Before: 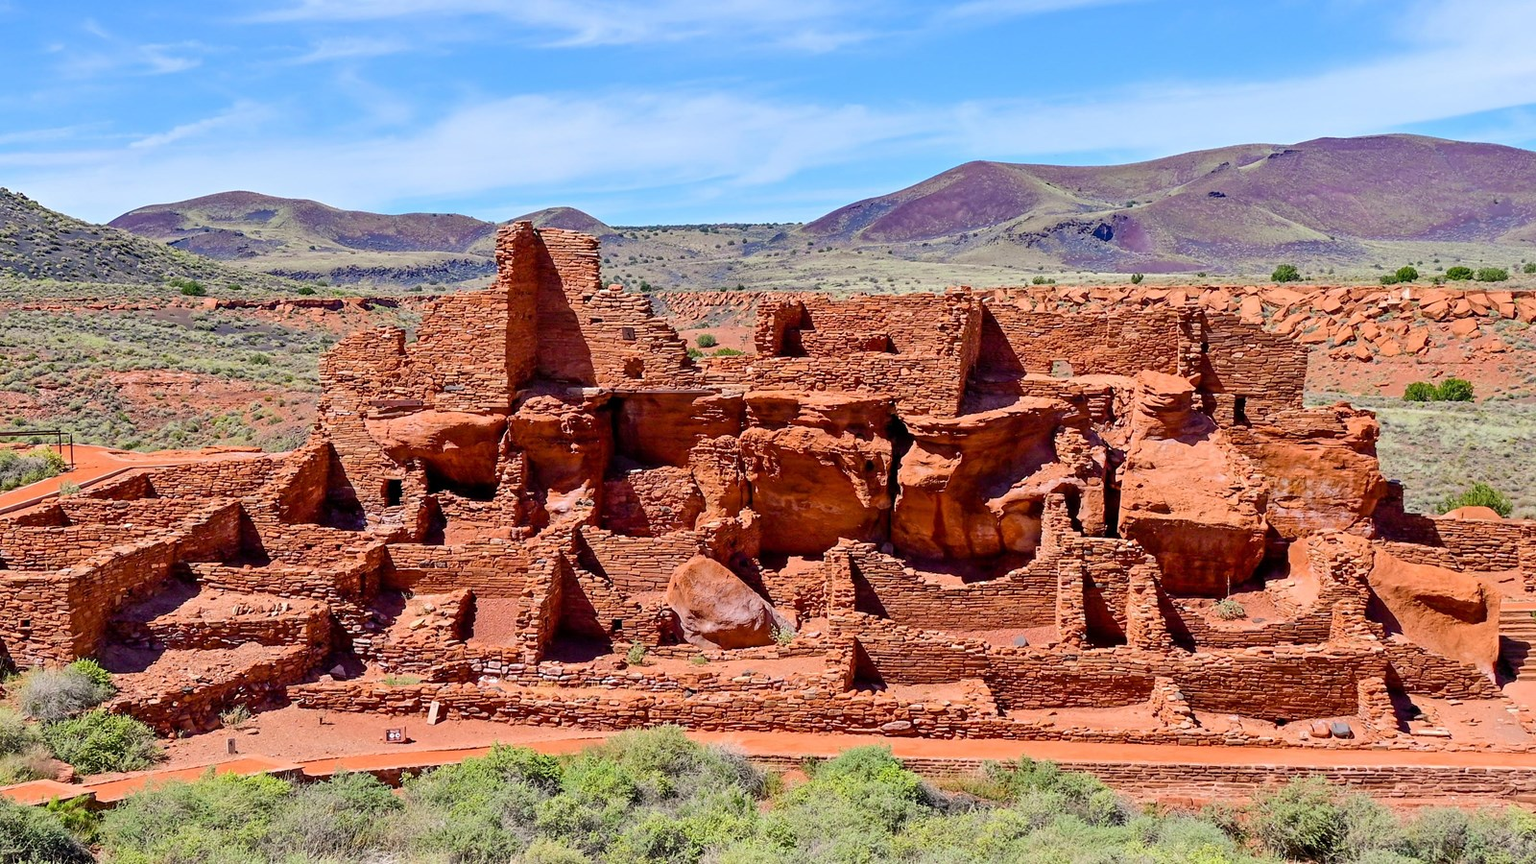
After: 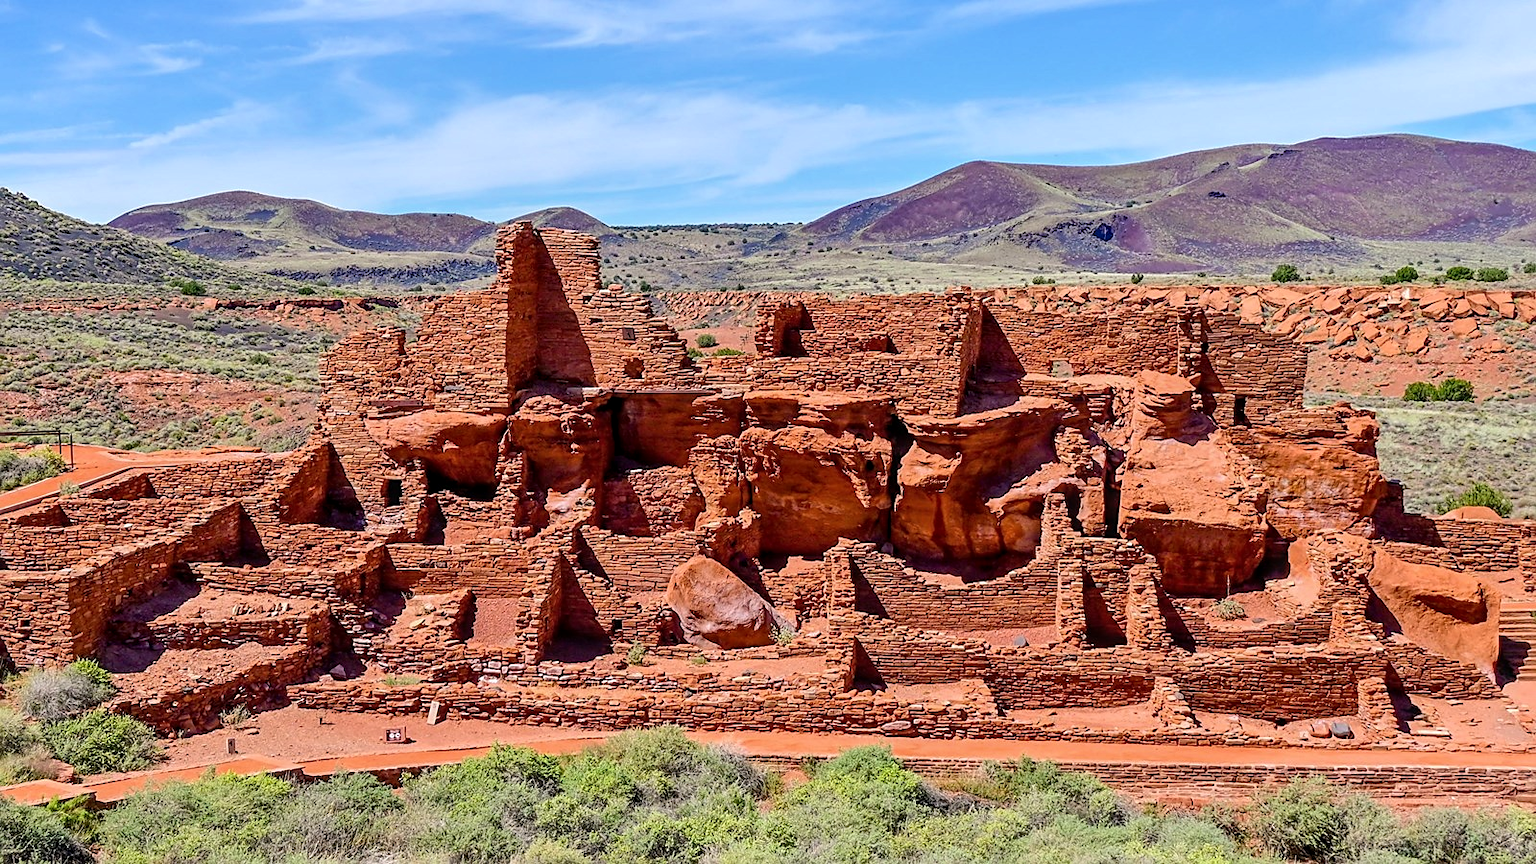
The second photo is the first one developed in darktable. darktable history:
local contrast: on, module defaults
sharpen: radius 1.864, amount 0.398, threshold 1.271
